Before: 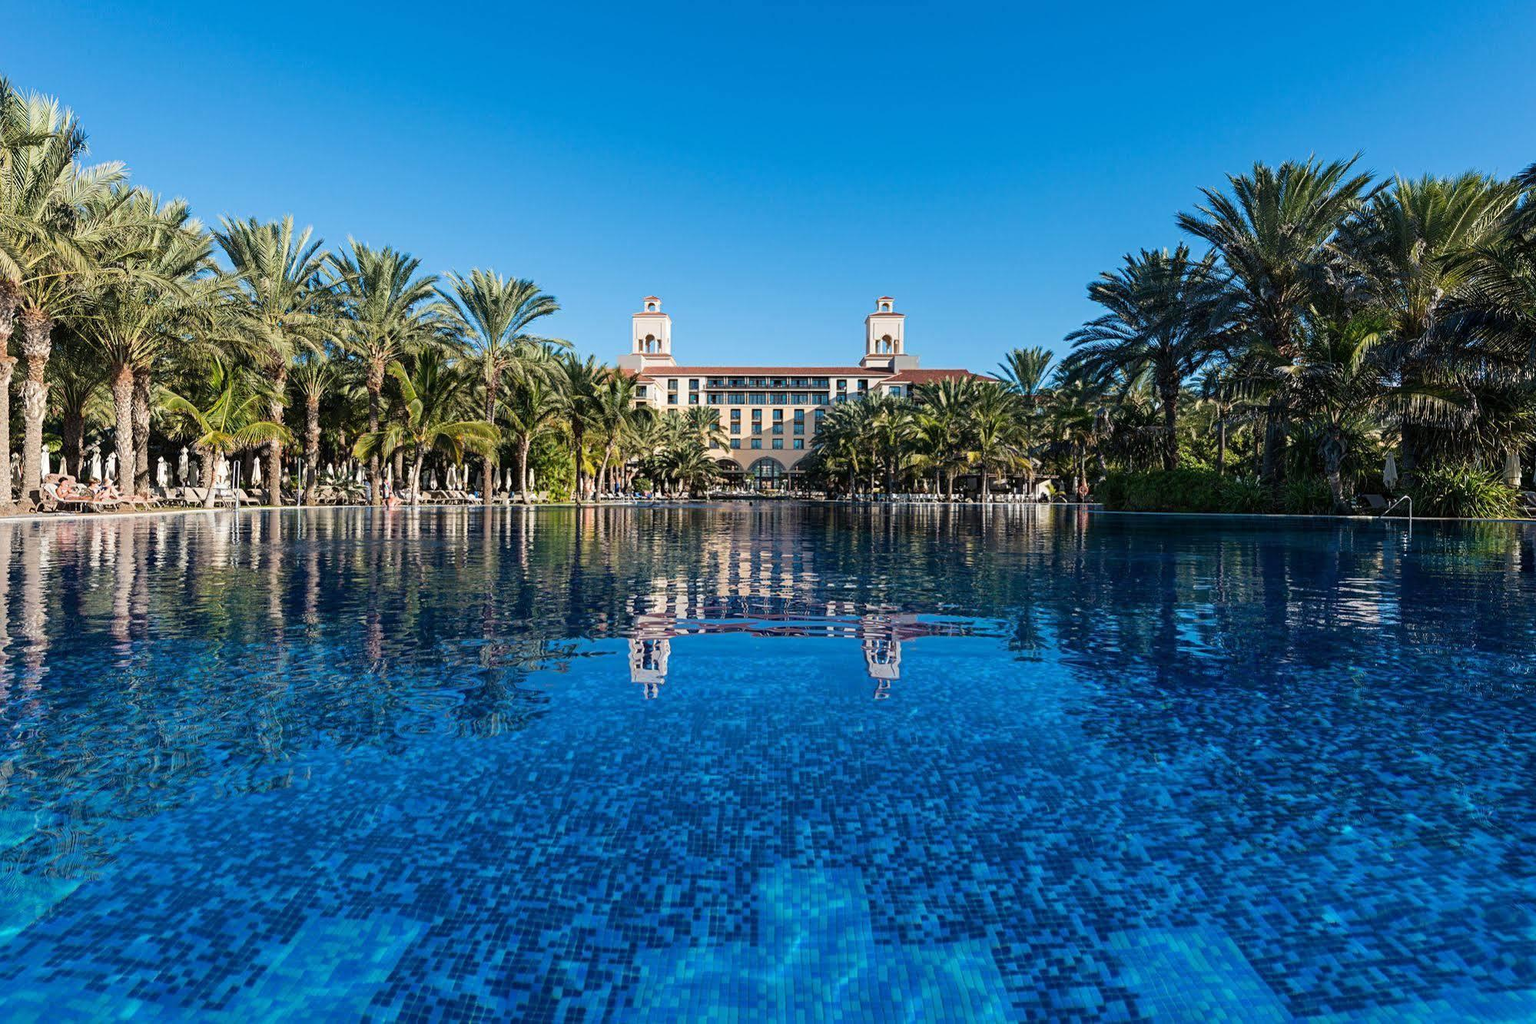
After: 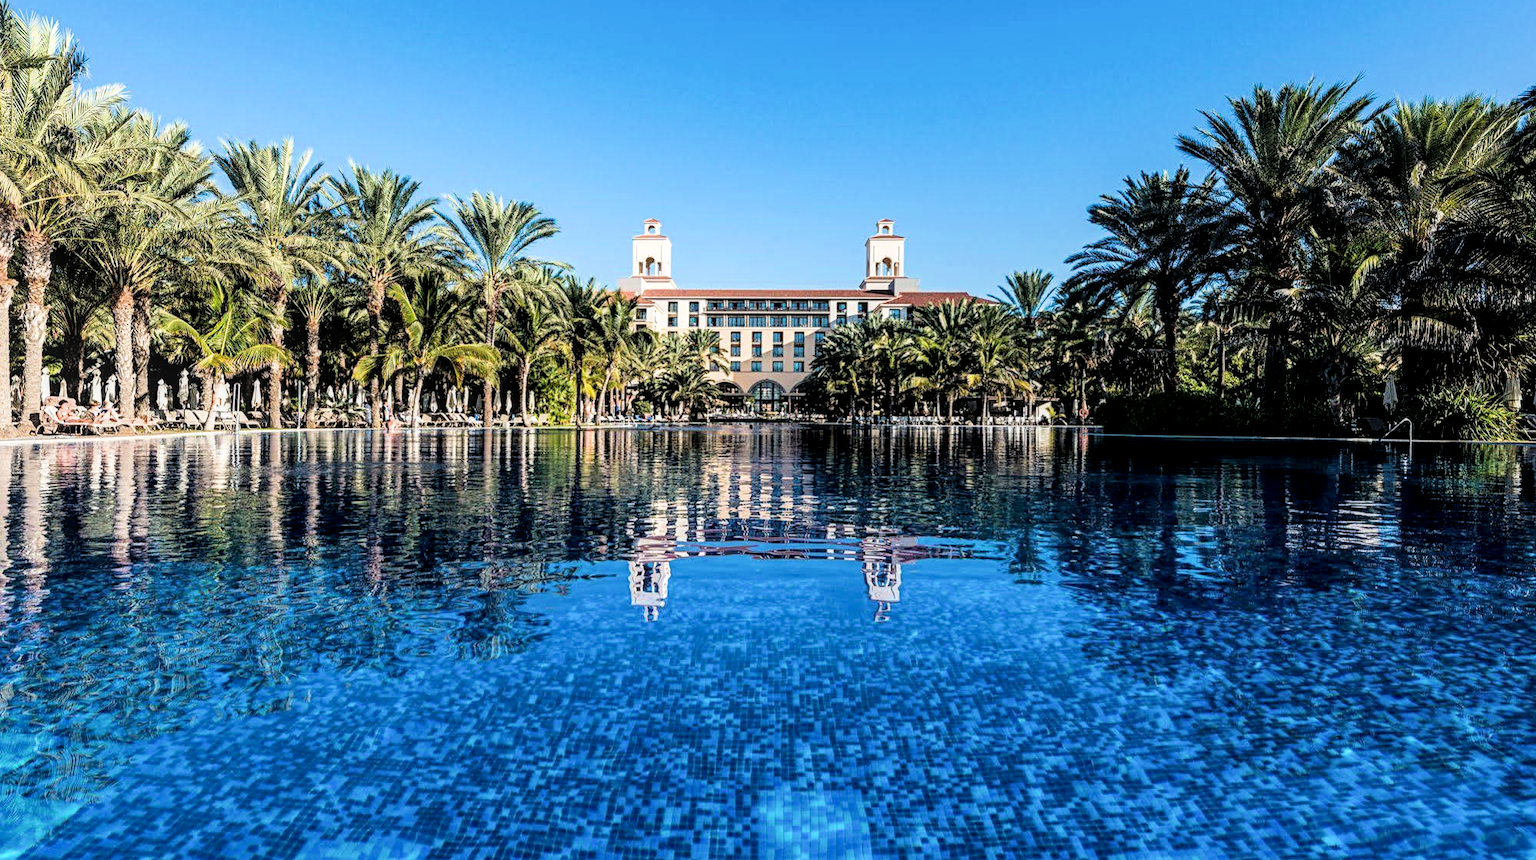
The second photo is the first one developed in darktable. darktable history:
local contrast: on, module defaults
crop: top 7.601%, bottom 8.315%
filmic rgb: black relative exposure -11.78 EV, white relative exposure 5.4 EV, hardness 4.48, latitude 49.16%, contrast 1.142
tone equalizer: -8 EV -0.78 EV, -7 EV -0.734 EV, -6 EV -0.561 EV, -5 EV -0.368 EV, -3 EV 0.398 EV, -2 EV 0.6 EV, -1 EV 0.69 EV, +0 EV 0.761 EV
